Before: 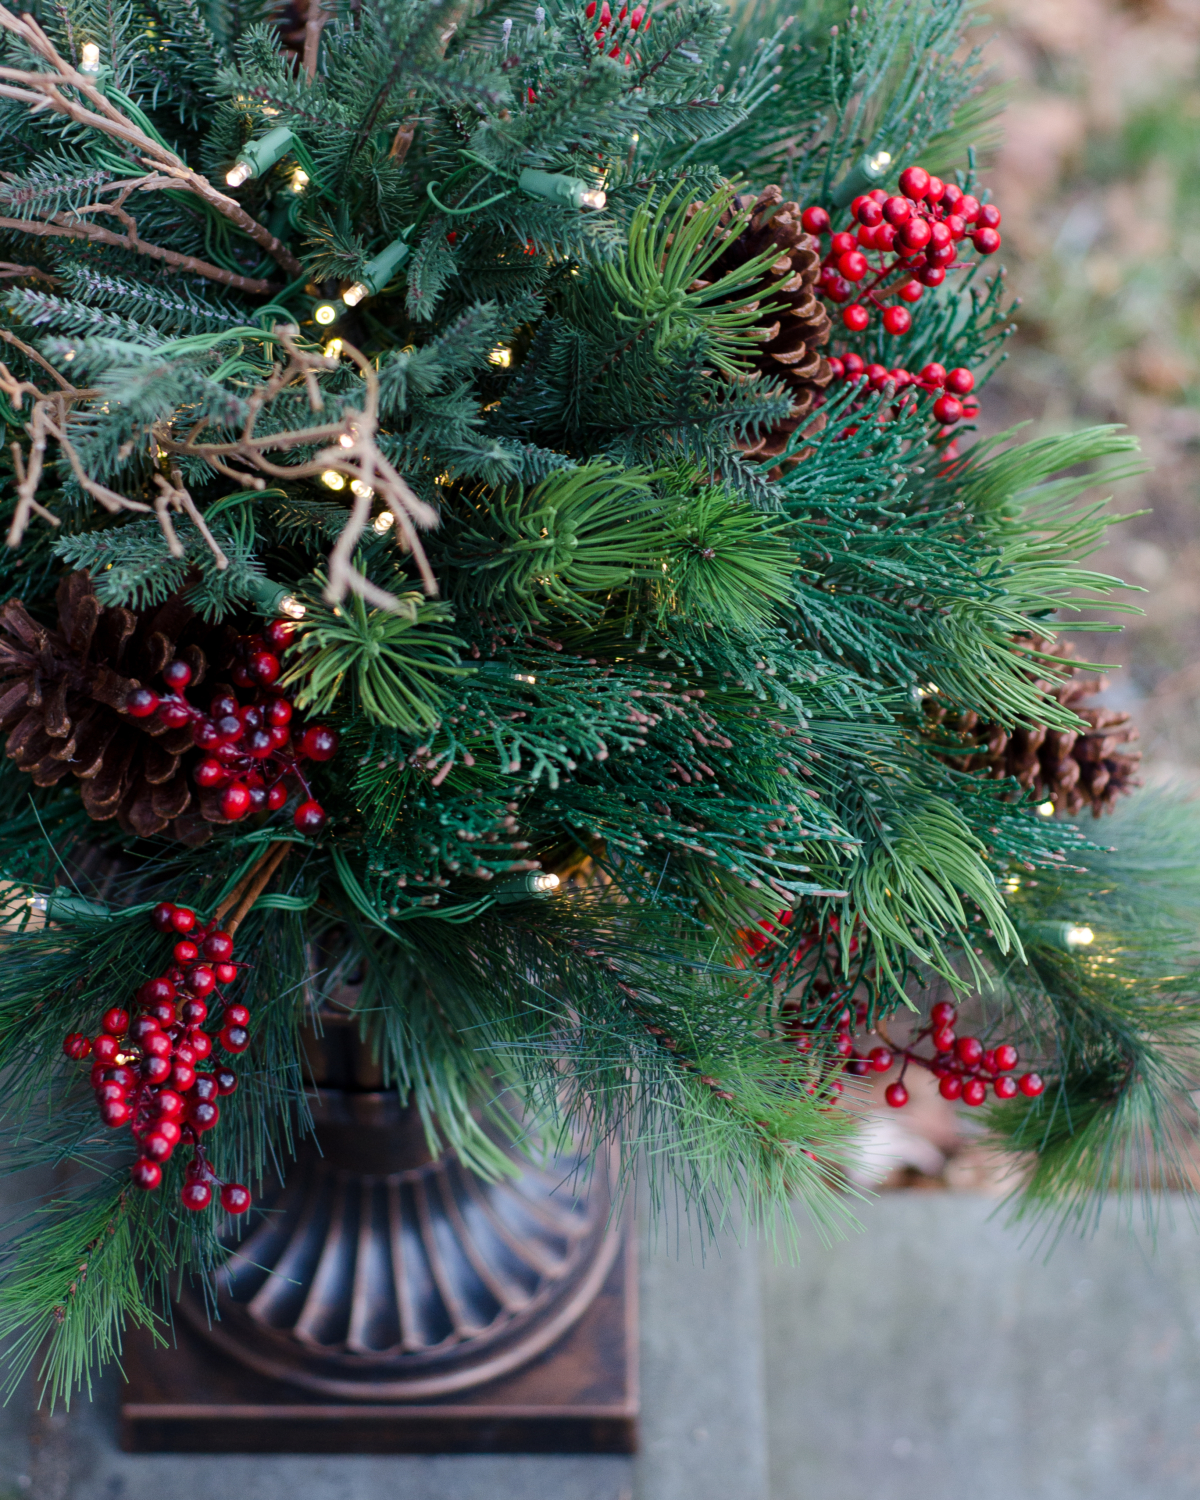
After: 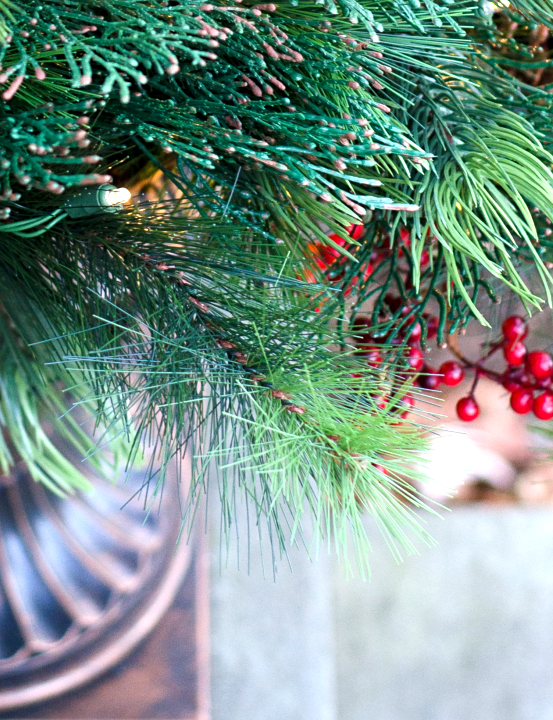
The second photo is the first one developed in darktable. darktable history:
exposure: black level correction 0.001, exposure 1.128 EV, compensate exposure bias true, compensate highlight preservation false
crop: left 35.82%, top 45.774%, right 18.074%, bottom 6.204%
sharpen: amount 0.211
